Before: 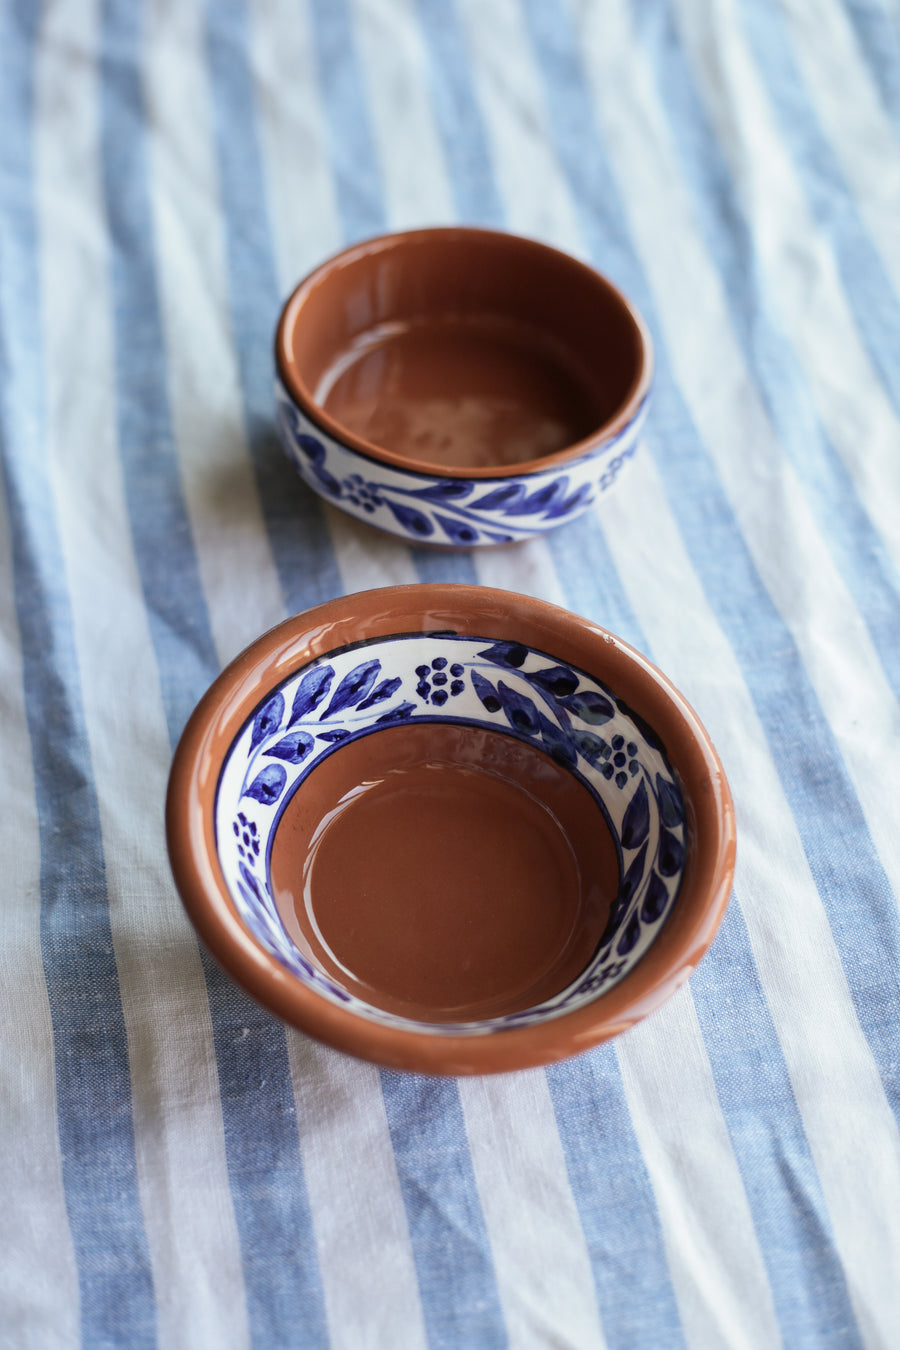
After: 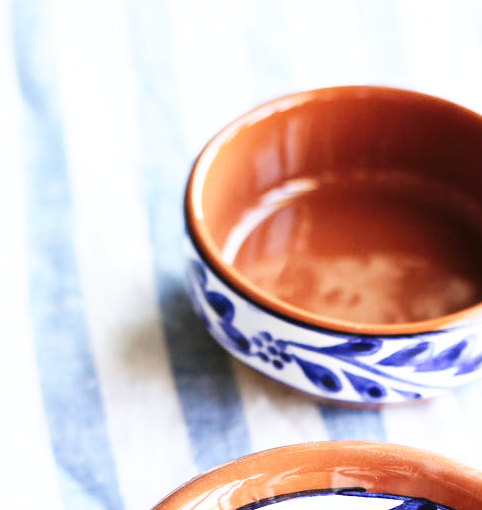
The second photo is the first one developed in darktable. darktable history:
base curve: curves: ch0 [(0, 0) (0.007, 0.004) (0.027, 0.03) (0.046, 0.07) (0.207, 0.54) (0.442, 0.872) (0.673, 0.972) (1, 1)], preserve colors none
crop: left 10.121%, top 10.631%, right 36.218%, bottom 51.526%
exposure: black level correction -0.002, exposure 0.54 EV, compensate highlight preservation false
white balance: red 0.984, blue 1.059
